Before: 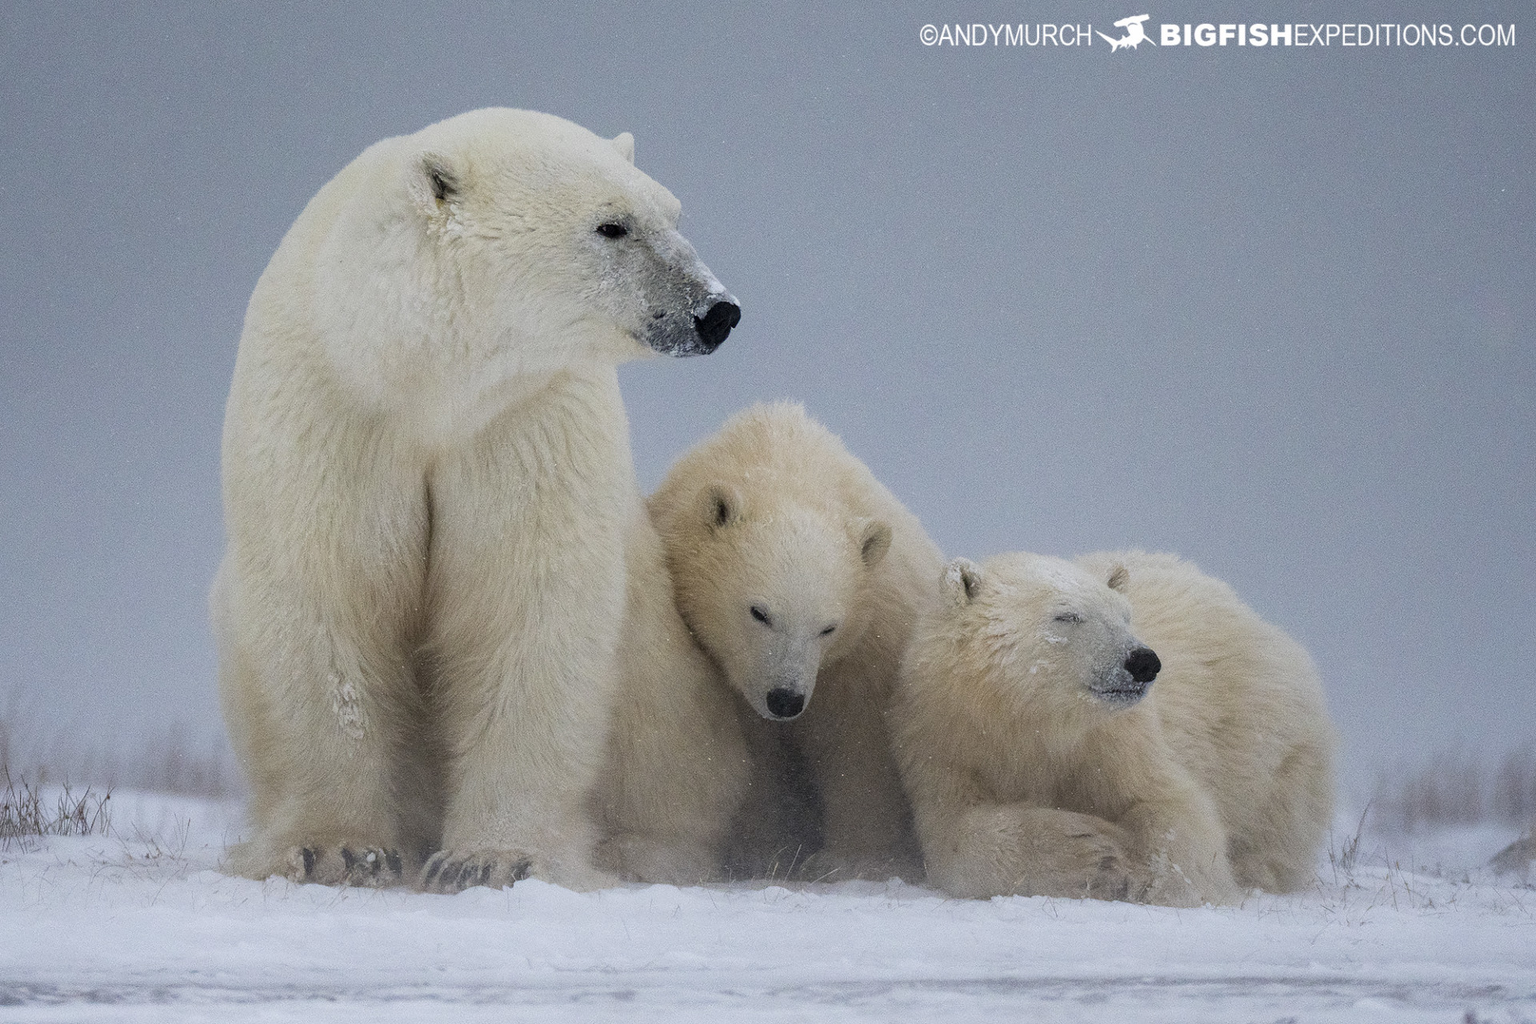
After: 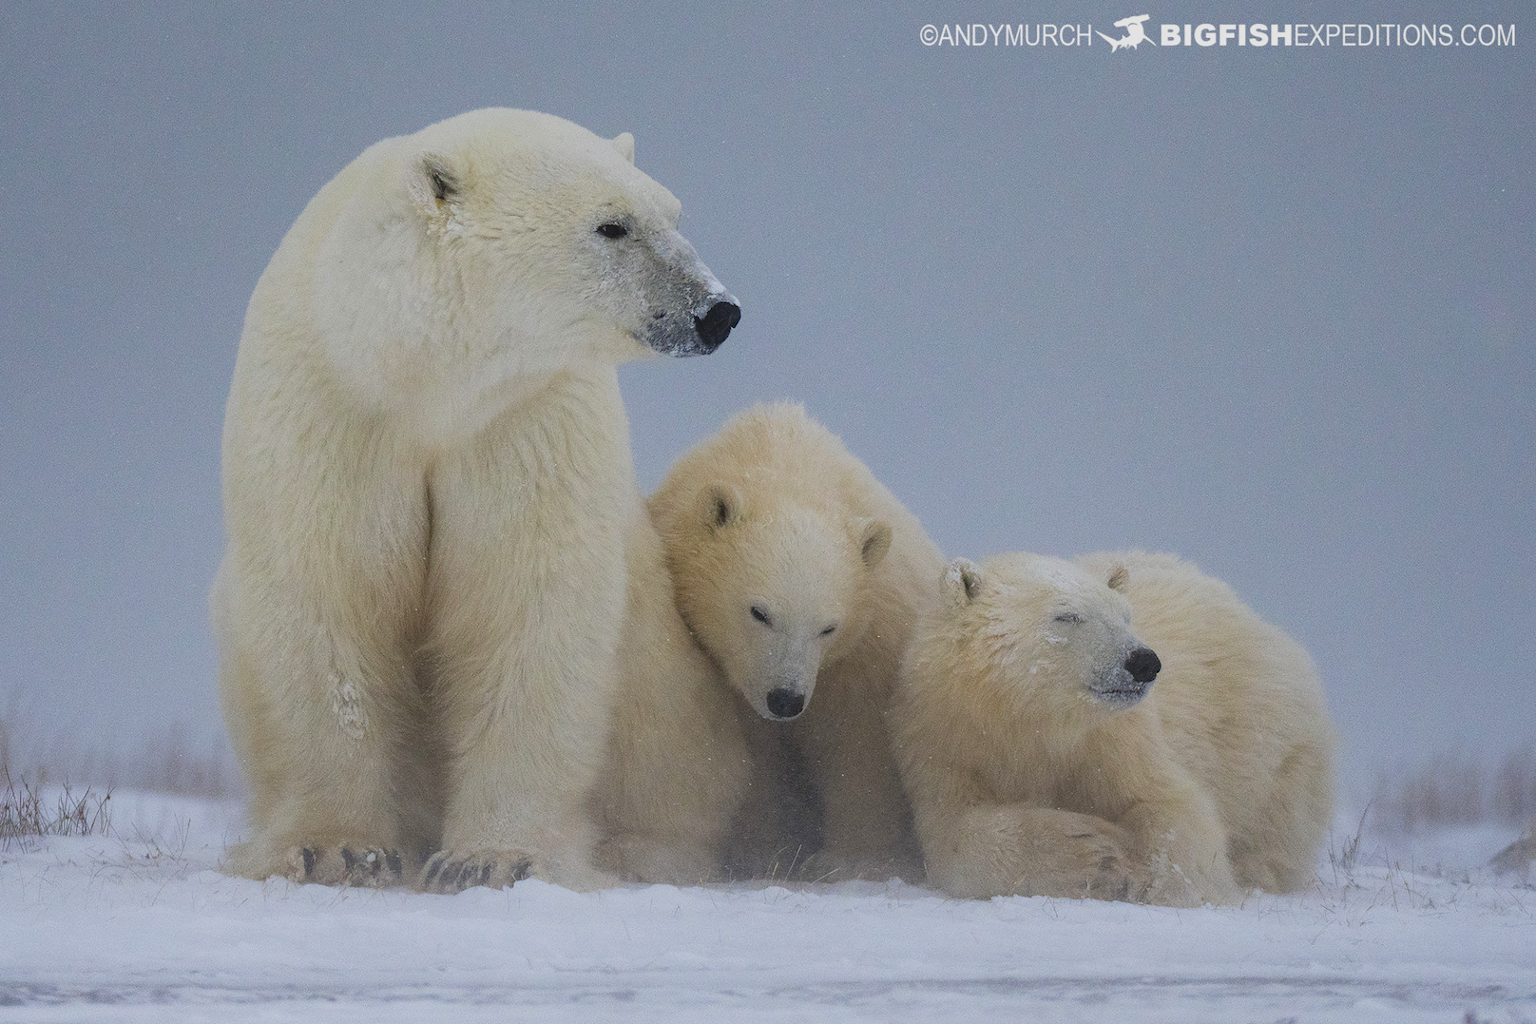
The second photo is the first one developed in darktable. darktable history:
contrast brightness saturation: contrast -0.19, saturation 0.19
white balance: emerald 1
